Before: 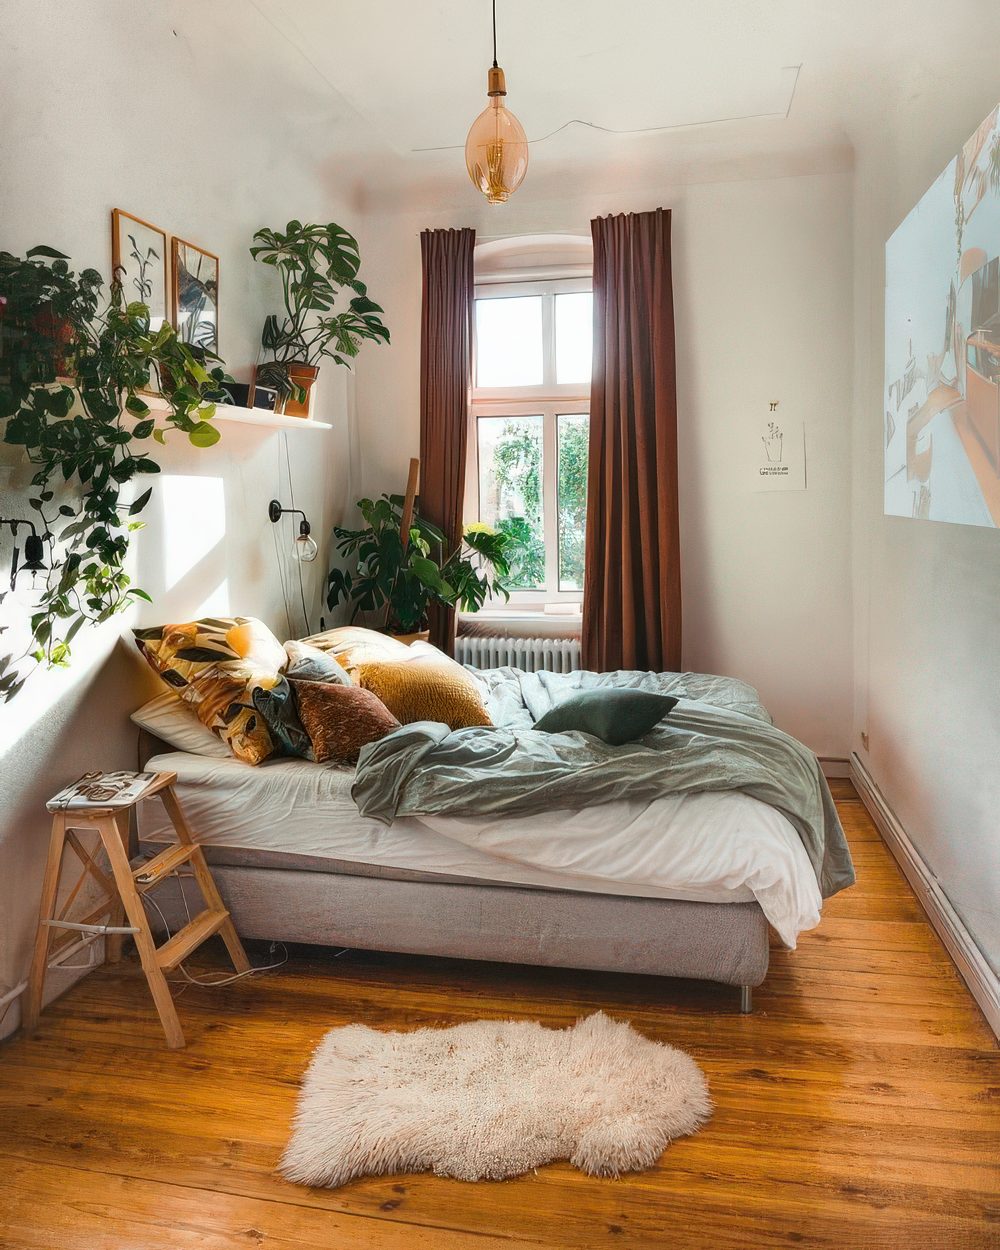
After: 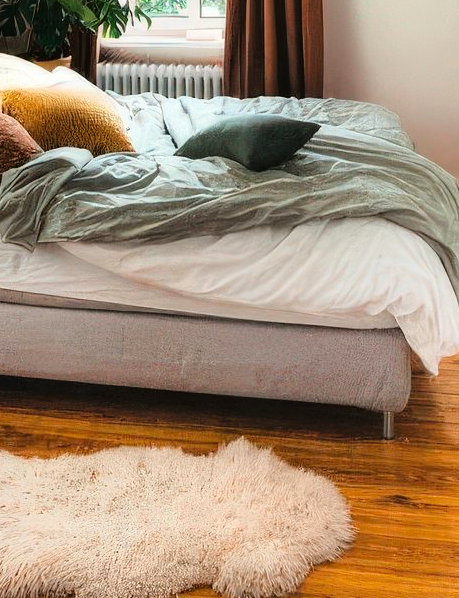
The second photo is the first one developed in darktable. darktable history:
crop: left 35.87%, top 45.956%, right 18.21%, bottom 6.165%
tone curve: curves: ch0 [(0, 0) (0.003, 0.003) (0.011, 0.006) (0.025, 0.015) (0.044, 0.025) (0.069, 0.034) (0.1, 0.052) (0.136, 0.092) (0.177, 0.157) (0.224, 0.228) (0.277, 0.305) (0.335, 0.392) (0.399, 0.466) (0.468, 0.543) (0.543, 0.612) (0.623, 0.692) (0.709, 0.78) (0.801, 0.865) (0.898, 0.935) (1, 1)], color space Lab, linked channels, preserve colors none
